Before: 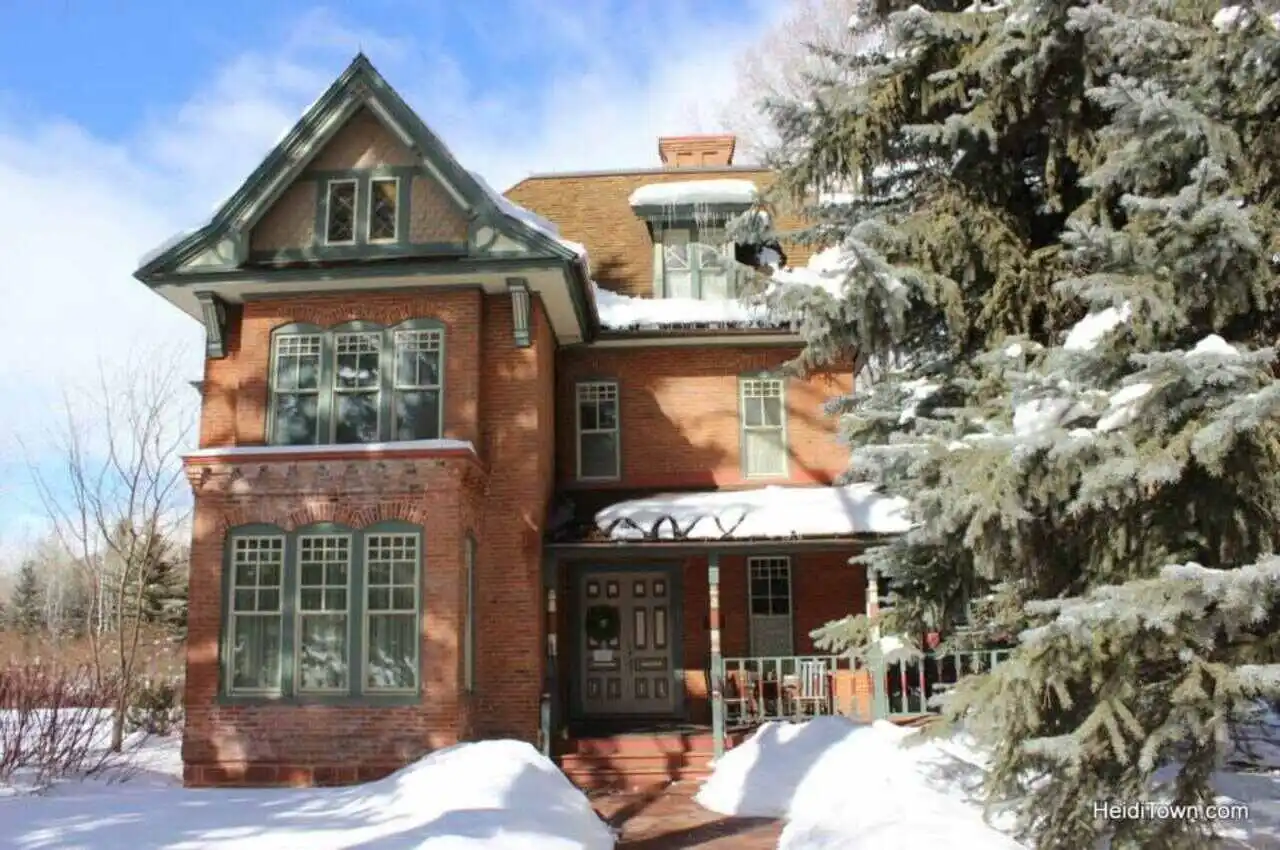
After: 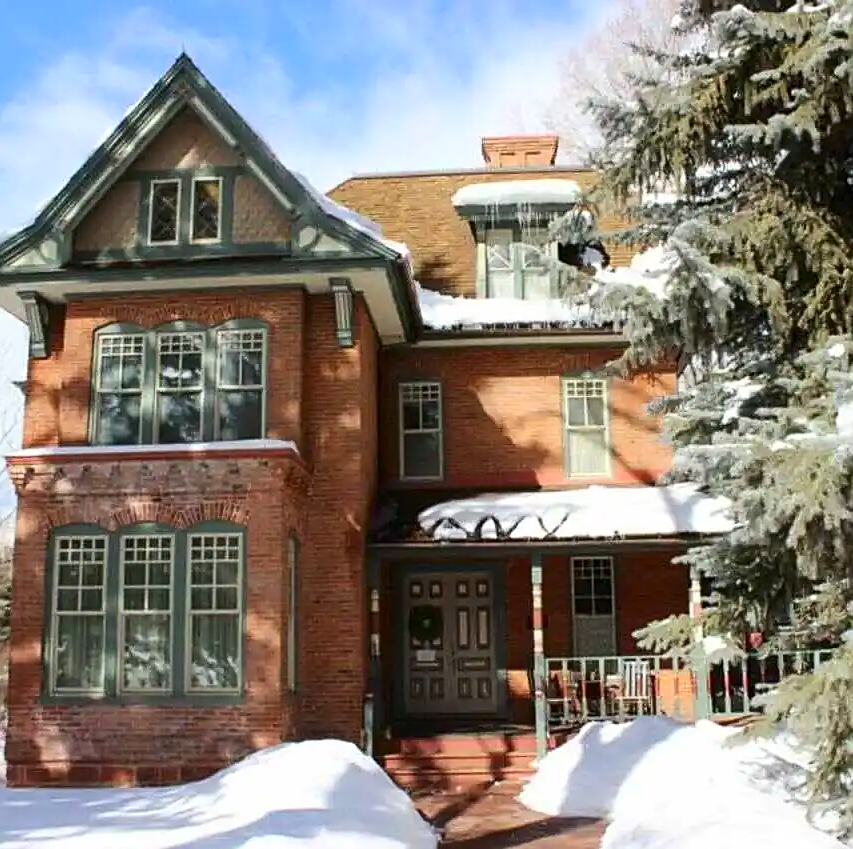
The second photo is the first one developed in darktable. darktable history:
crop and rotate: left 13.83%, right 19.503%
sharpen: on, module defaults
contrast brightness saturation: contrast 0.149, brightness -0.006, saturation 0.101
